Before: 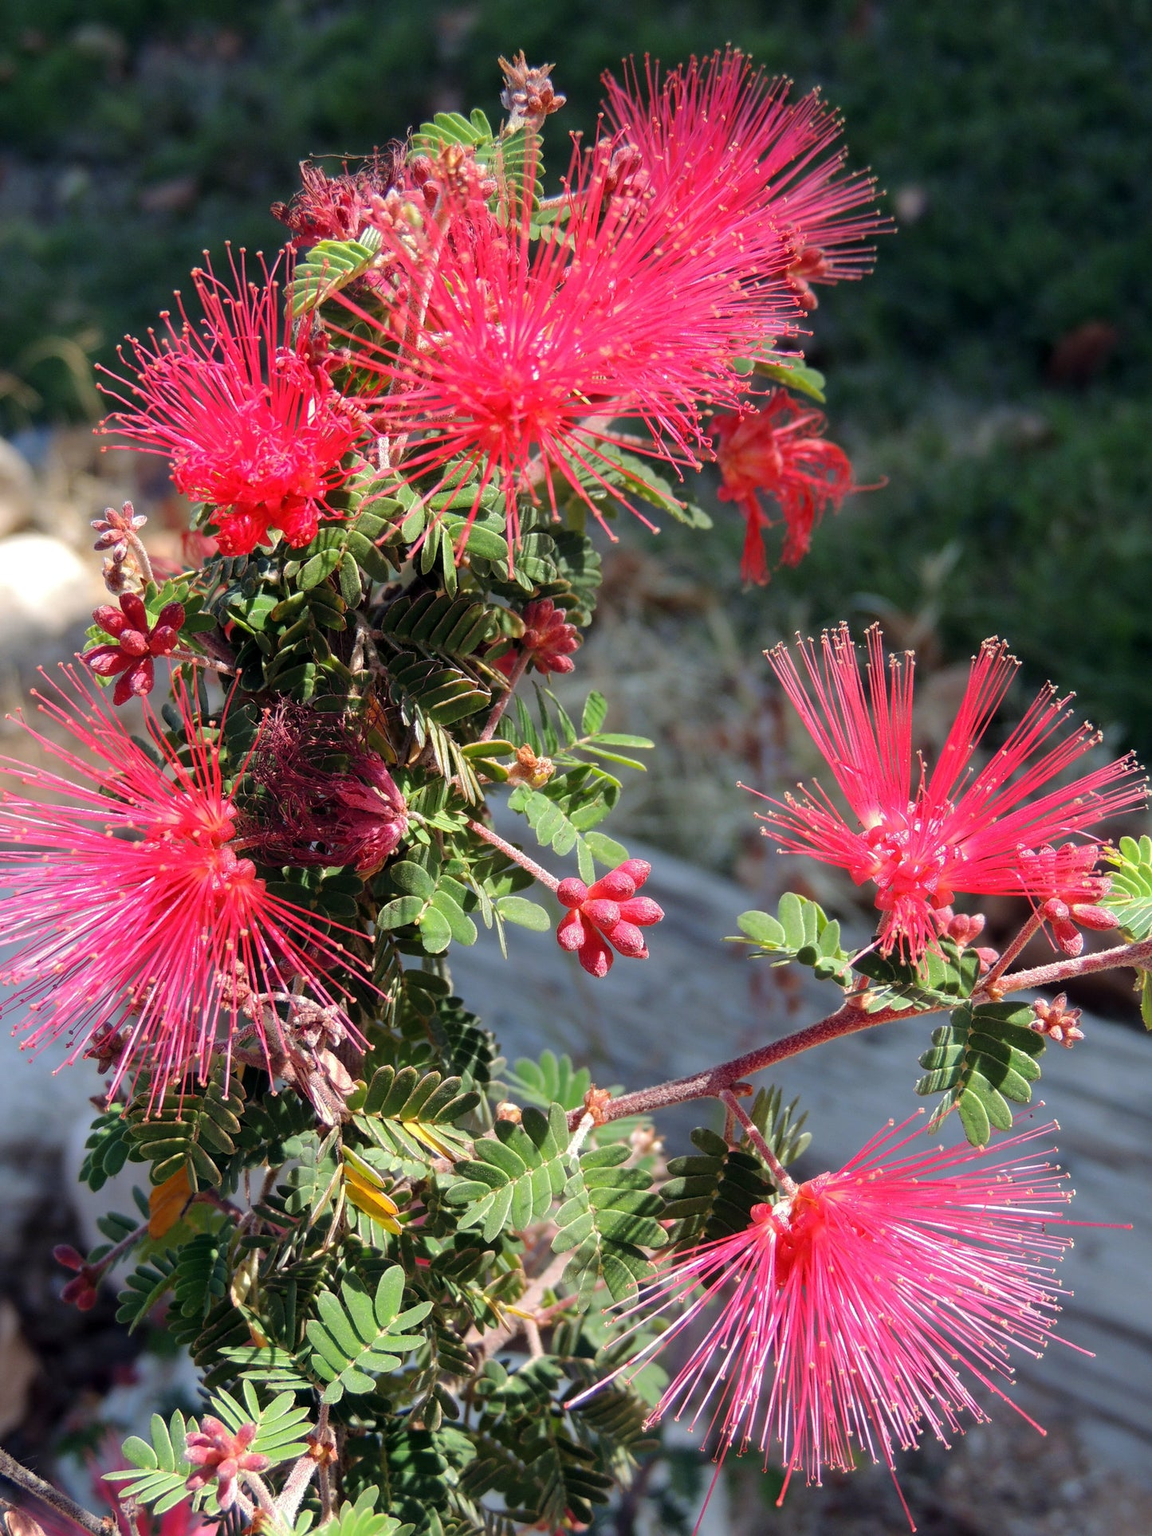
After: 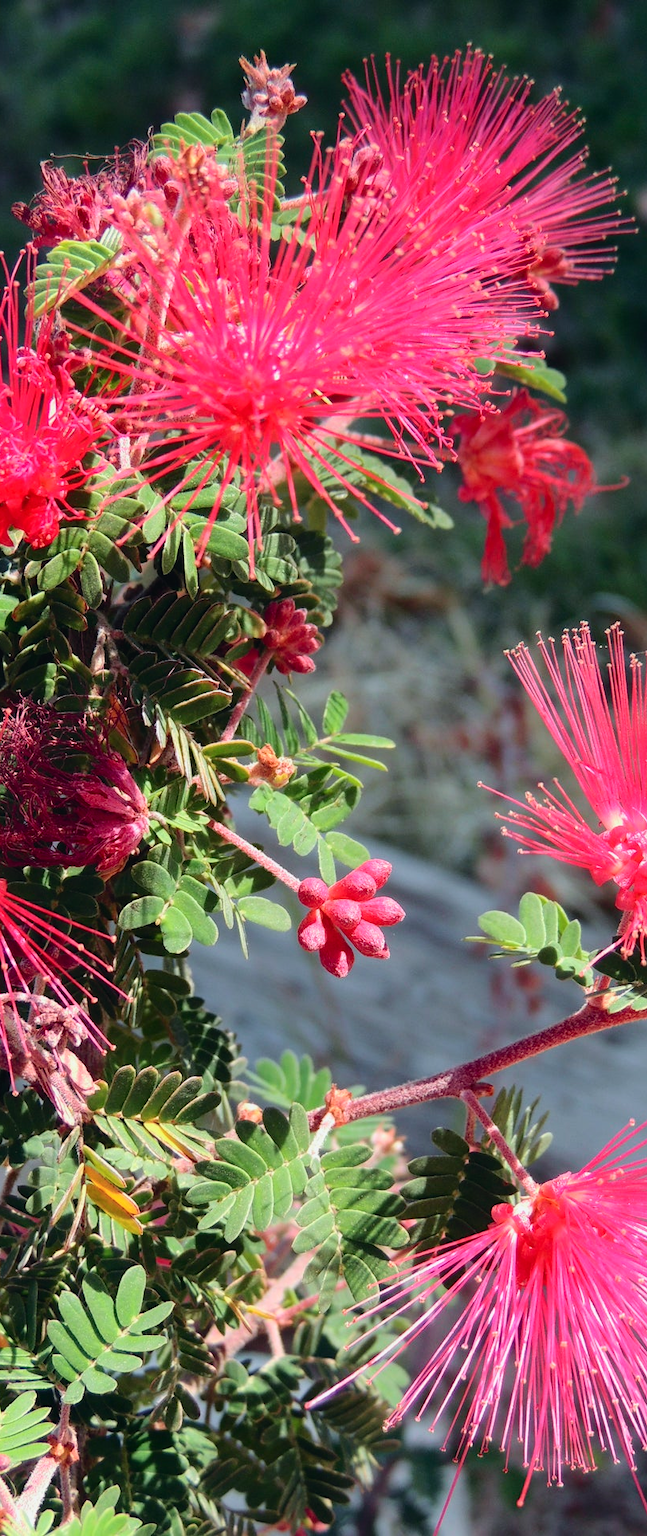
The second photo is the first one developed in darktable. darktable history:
crop and rotate: left 22.516%, right 21.234%
tone equalizer: on, module defaults
tone curve: curves: ch0 [(0, 0.025) (0.15, 0.143) (0.452, 0.486) (0.751, 0.788) (1, 0.961)]; ch1 [(0, 0) (0.416, 0.4) (0.476, 0.469) (0.497, 0.494) (0.546, 0.571) (0.566, 0.607) (0.62, 0.657) (1, 1)]; ch2 [(0, 0) (0.386, 0.397) (0.505, 0.498) (0.547, 0.546) (0.579, 0.58) (1, 1)], color space Lab, independent channels, preserve colors none
